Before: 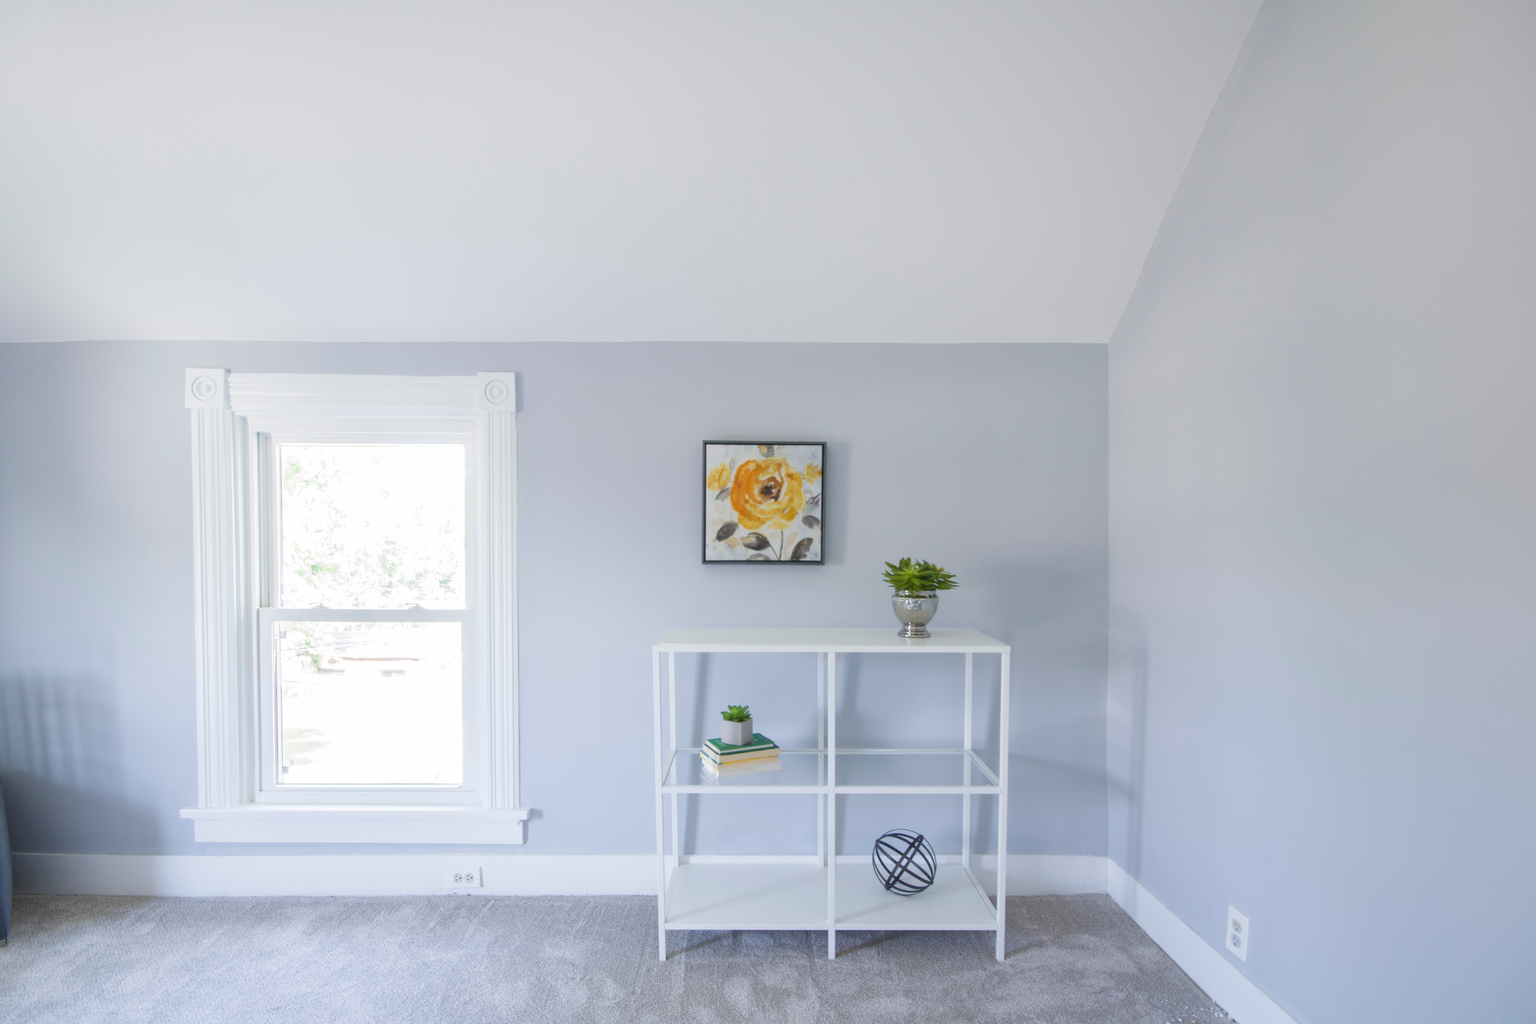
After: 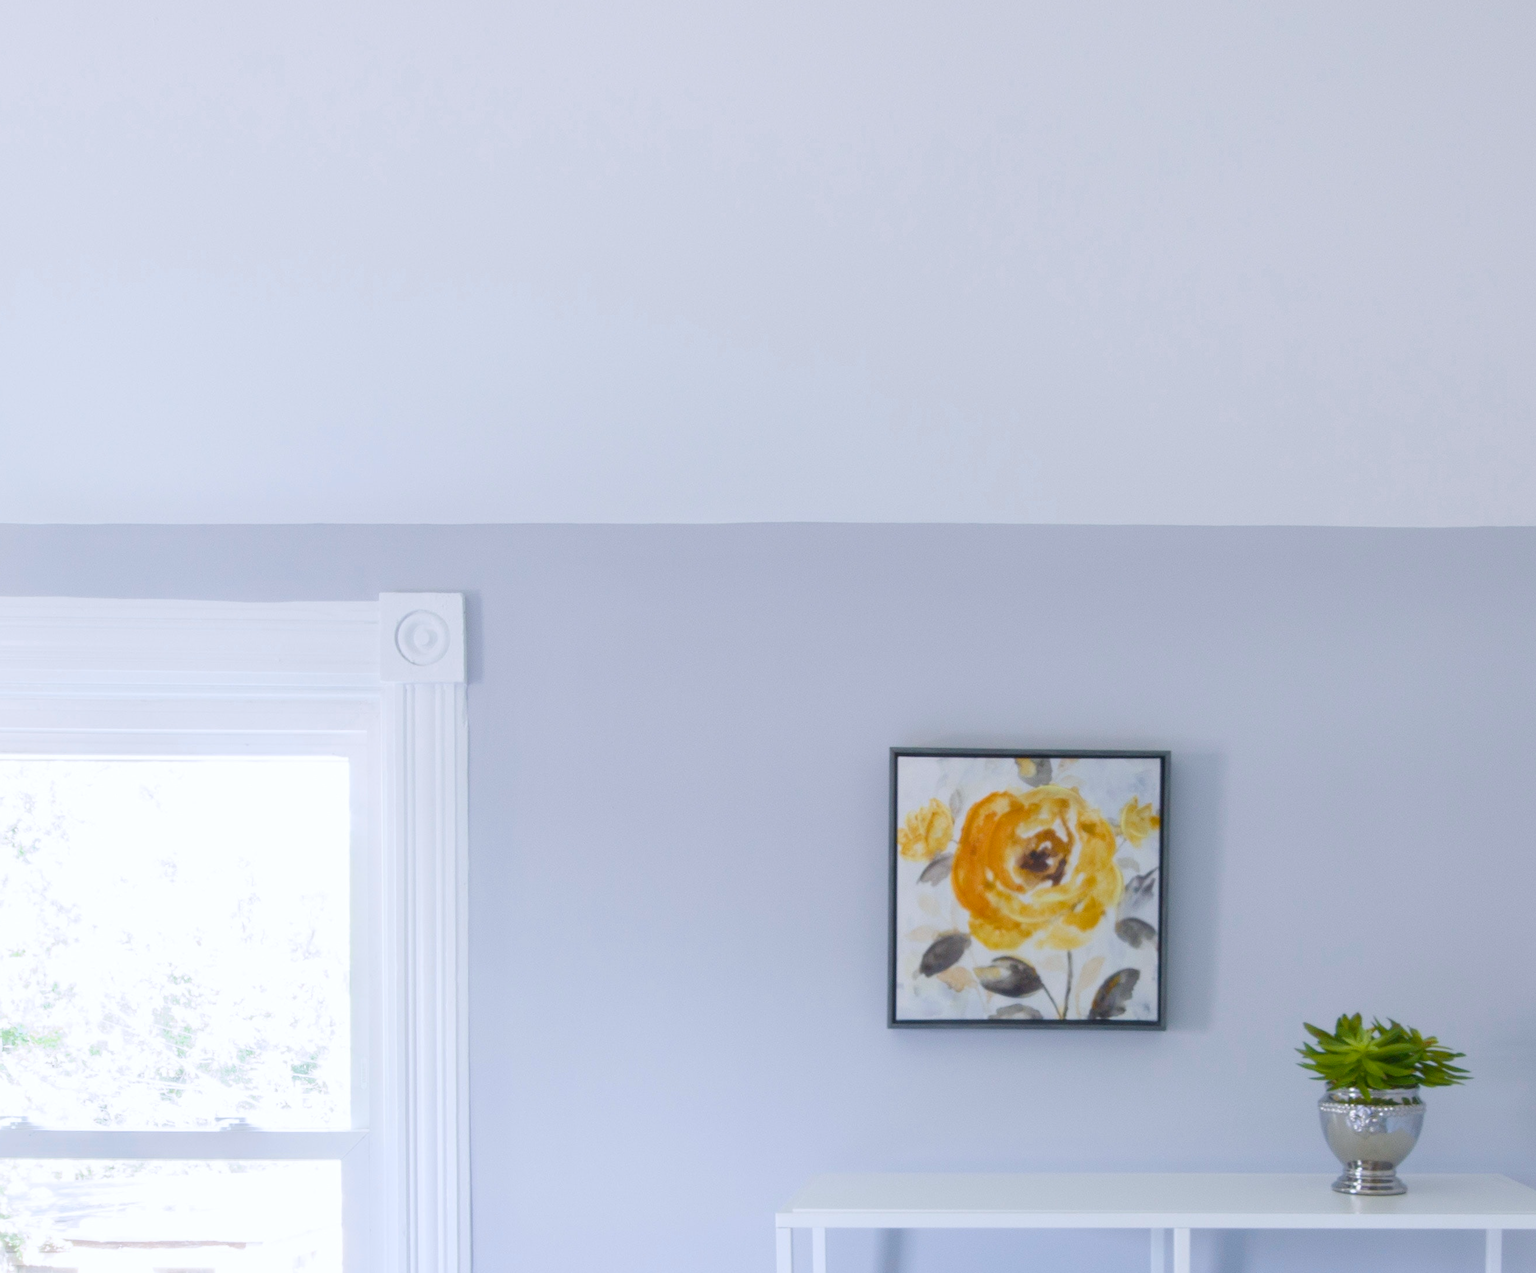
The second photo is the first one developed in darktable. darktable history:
crop: left 20.248%, top 10.86%, right 35.675%, bottom 34.321%
white balance: red 0.984, blue 1.059
color balance rgb: perceptual saturation grading › global saturation 20%, perceptual saturation grading › highlights -25%, perceptual saturation grading › shadows 25%
